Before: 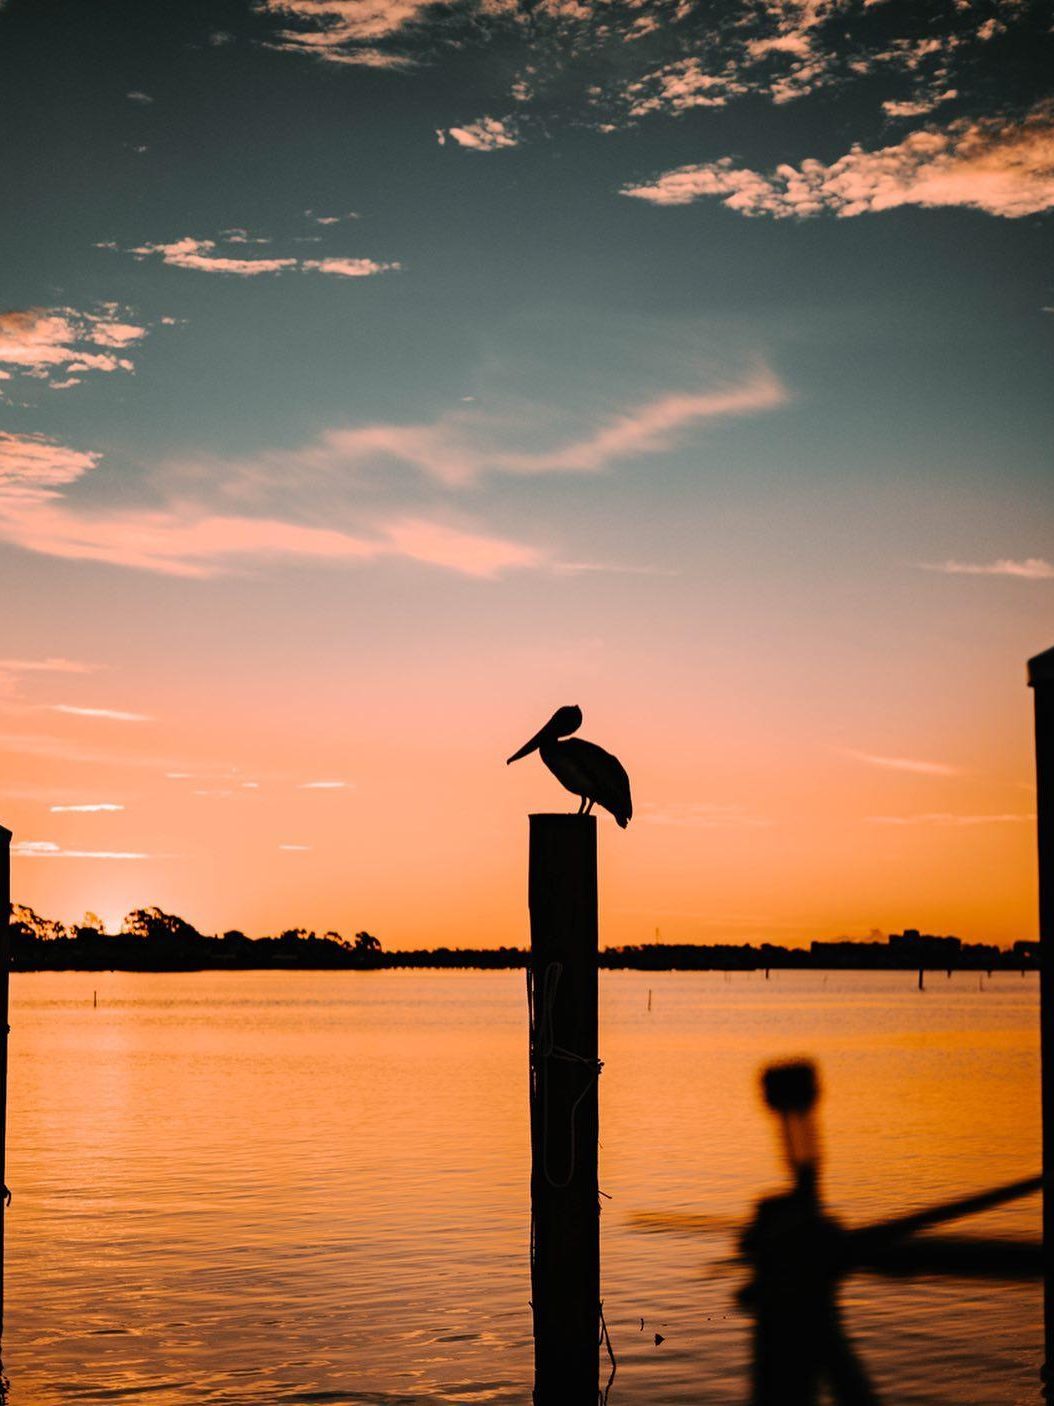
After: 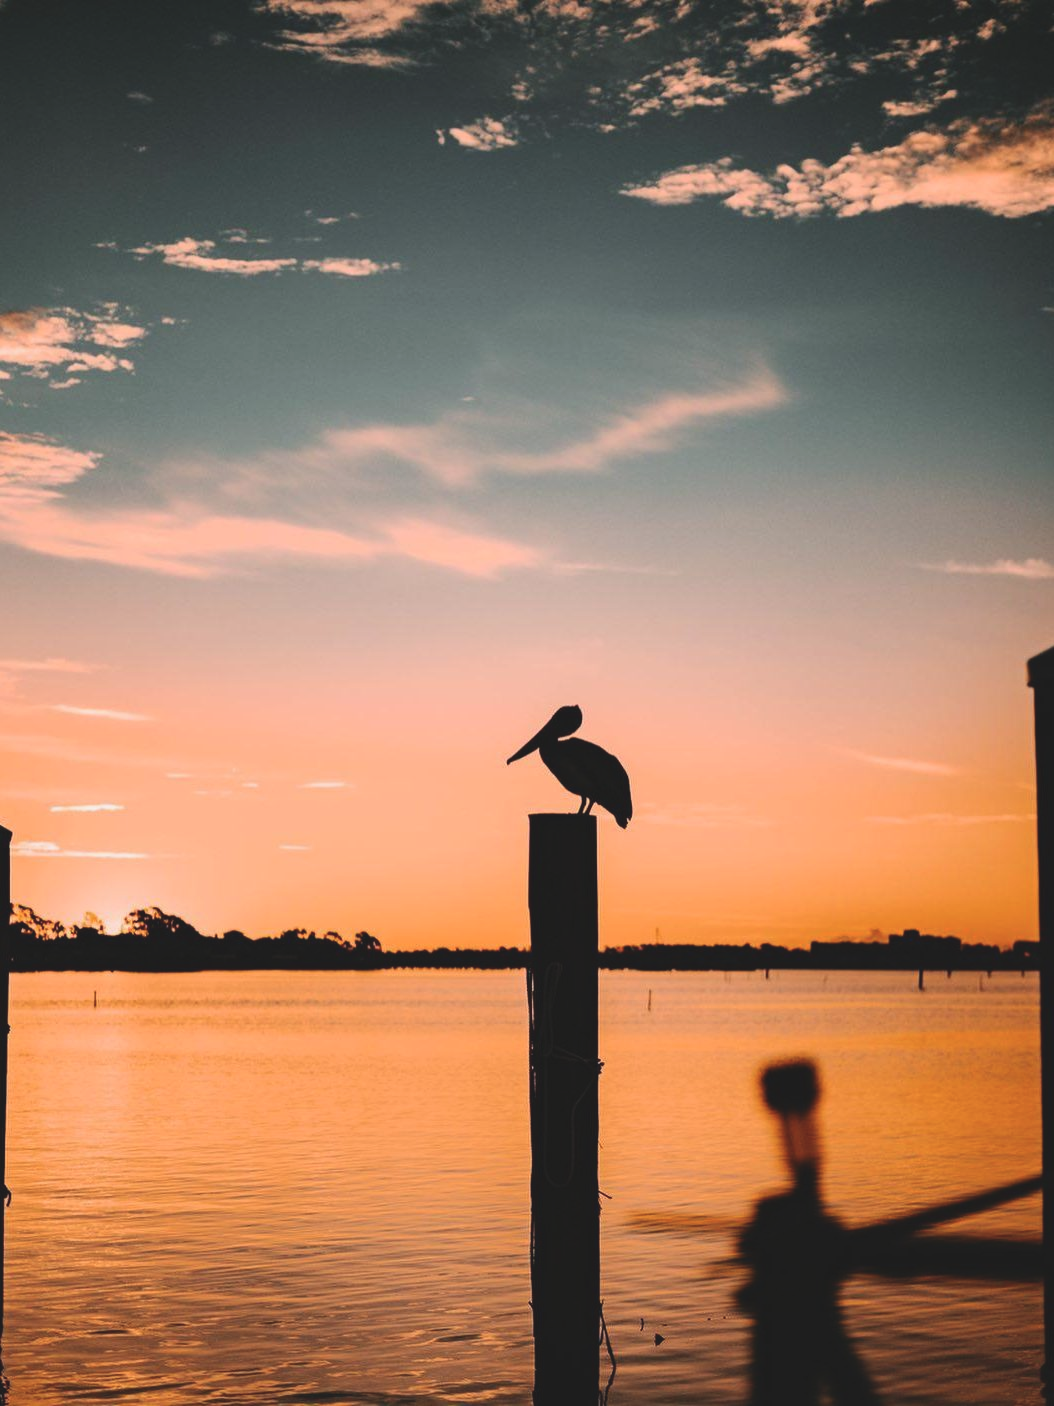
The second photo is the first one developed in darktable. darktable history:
contrast brightness saturation: contrast 0.15, brightness 0.05
exposure: black level correction -0.014, exposure -0.193 EV, compensate highlight preservation false
